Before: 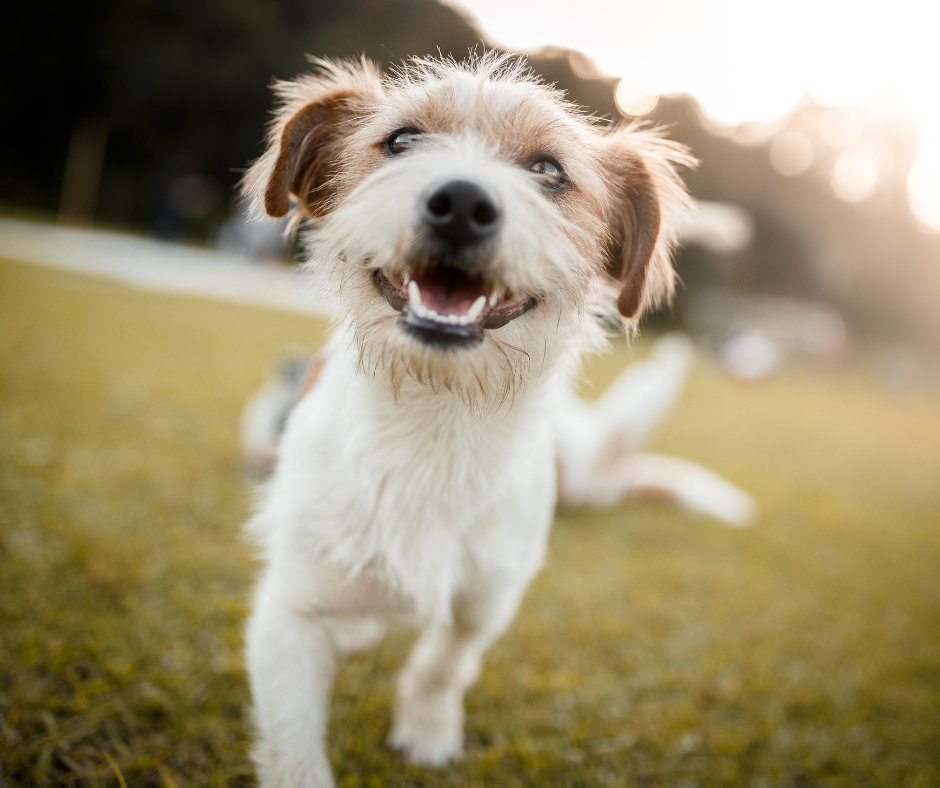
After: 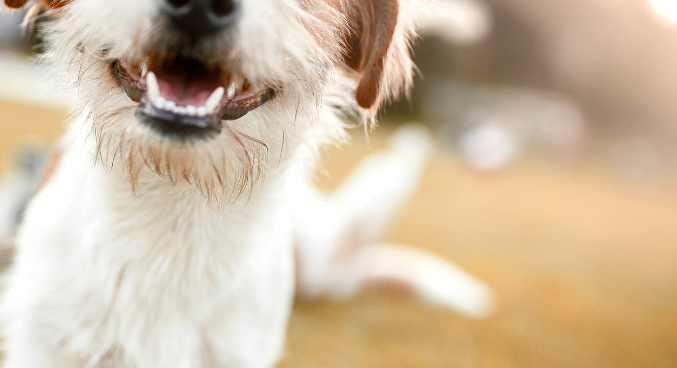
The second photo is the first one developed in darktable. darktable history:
color balance rgb: shadows lift › chroma 3.738%, shadows lift › hue 89.14°, perceptual saturation grading › global saturation 20%, perceptual saturation grading › highlights -24.727%, perceptual saturation grading › shadows 24.757%
color zones: curves: ch1 [(0, 0.469) (0.072, 0.457) (0.243, 0.494) (0.429, 0.5) (0.571, 0.5) (0.714, 0.5) (0.857, 0.5) (1, 0.469)]; ch2 [(0, 0.499) (0.143, 0.467) (0.242, 0.436) (0.429, 0.493) (0.571, 0.5) (0.714, 0.5) (0.857, 0.5) (1, 0.499)]
sharpen: amount 0.207
crop and rotate: left 27.92%, top 26.569%, bottom 26.666%
exposure: exposure 0.295 EV, compensate exposure bias true, compensate highlight preservation false
